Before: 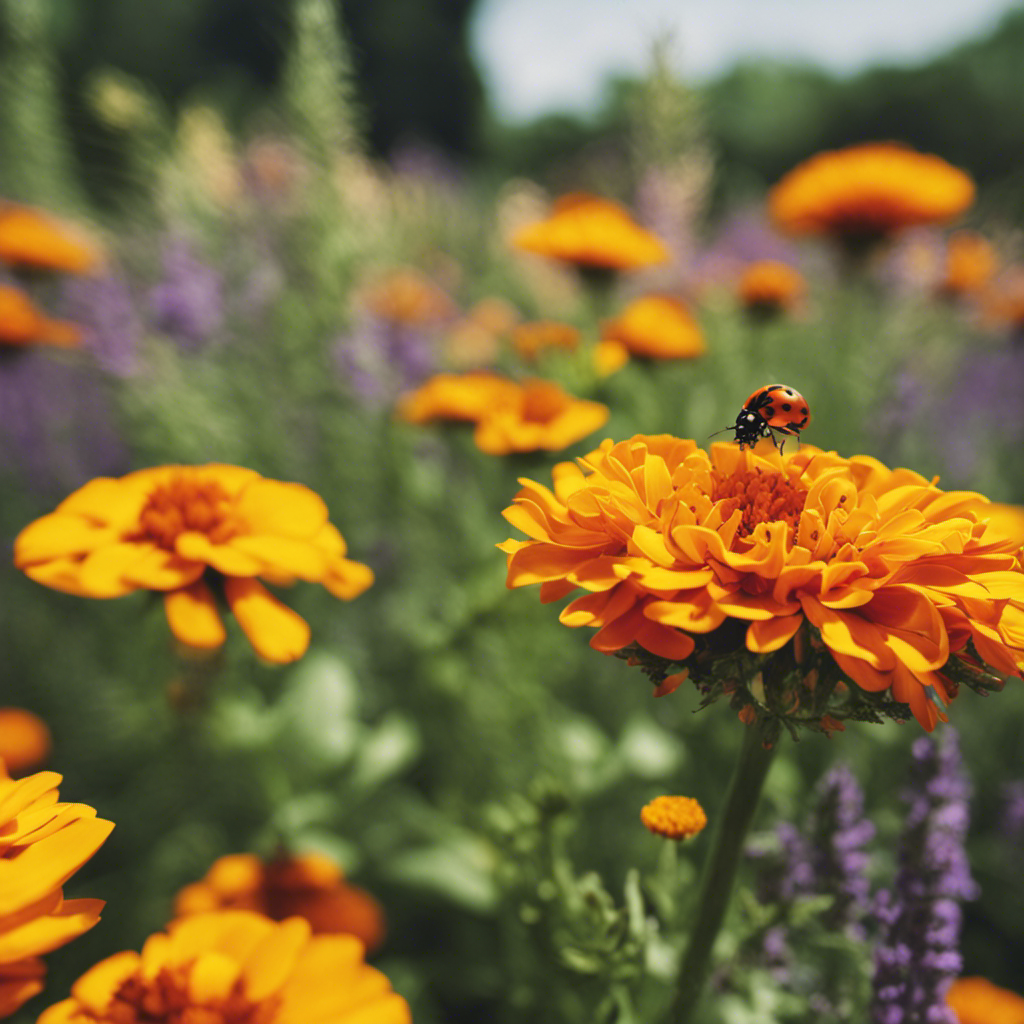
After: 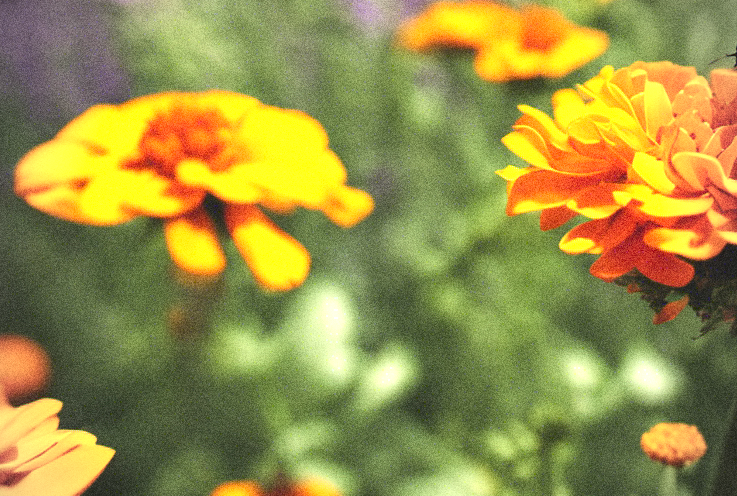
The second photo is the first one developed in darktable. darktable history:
grain: coarseness 14.49 ISO, strength 48.04%, mid-tones bias 35%
crop: top 36.498%, right 27.964%, bottom 14.995%
exposure: exposure 0.999 EV, compensate highlight preservation false
vignetting: on, module defaults
